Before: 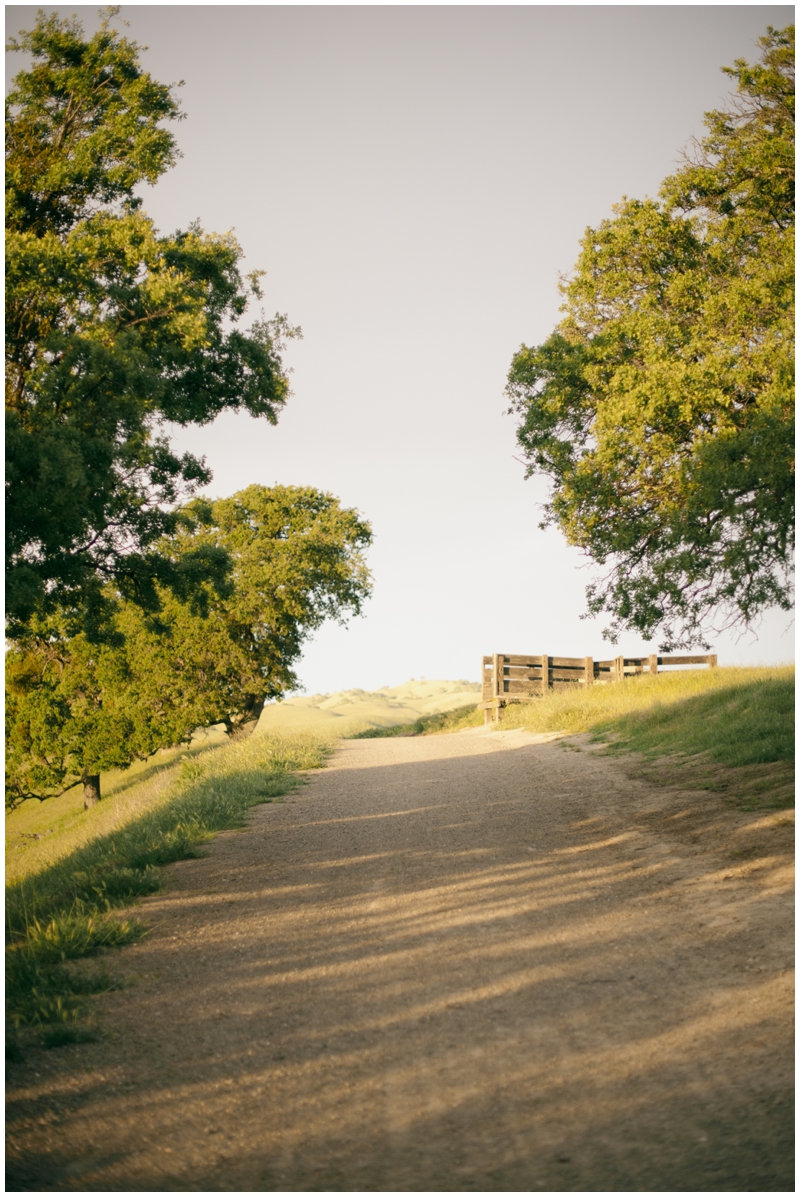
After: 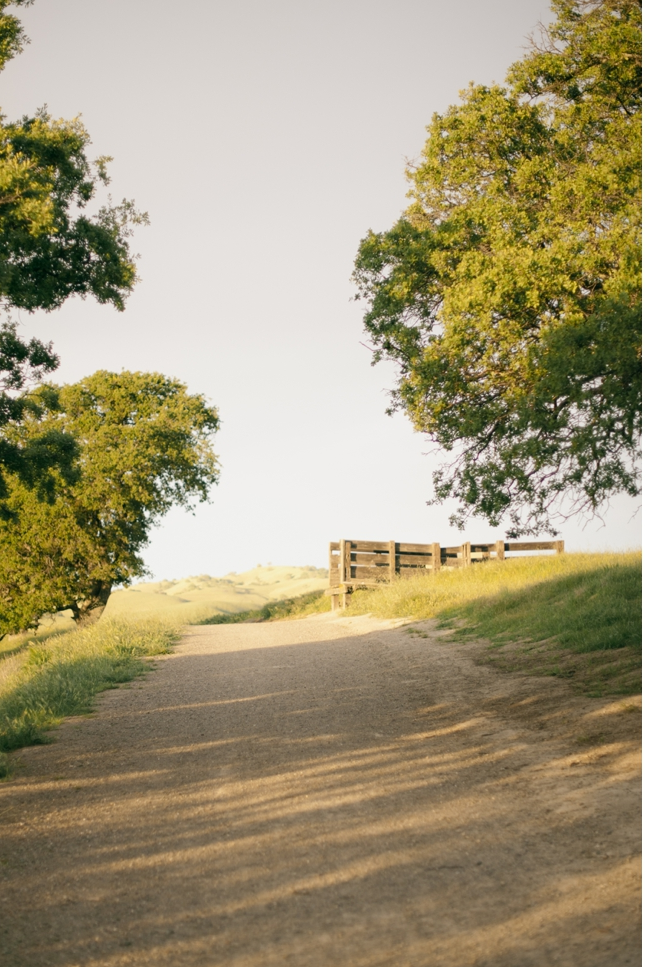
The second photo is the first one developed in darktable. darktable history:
exposure: compensate highlight preservation false
crop: left 19.159%, top 9.58%, bottom 9.58%
